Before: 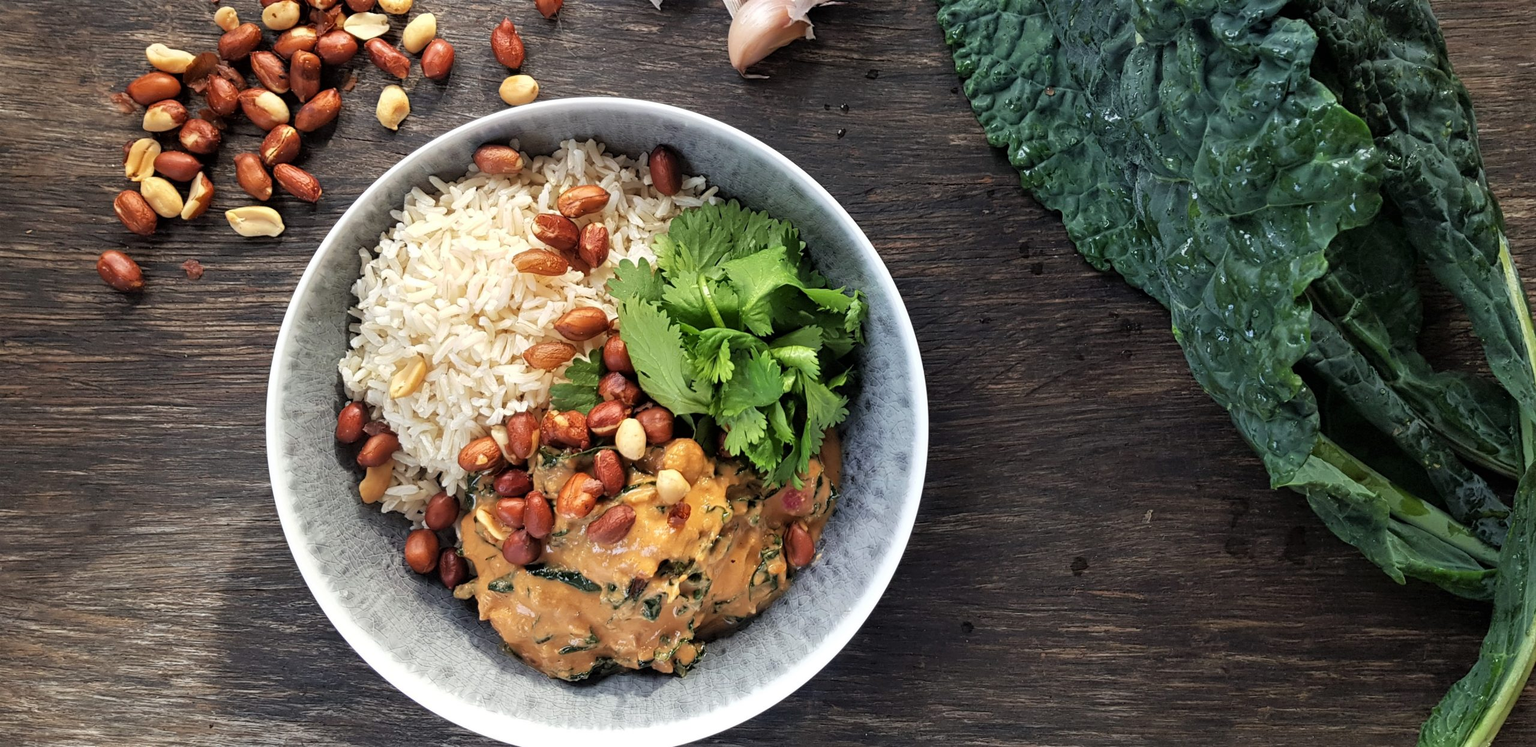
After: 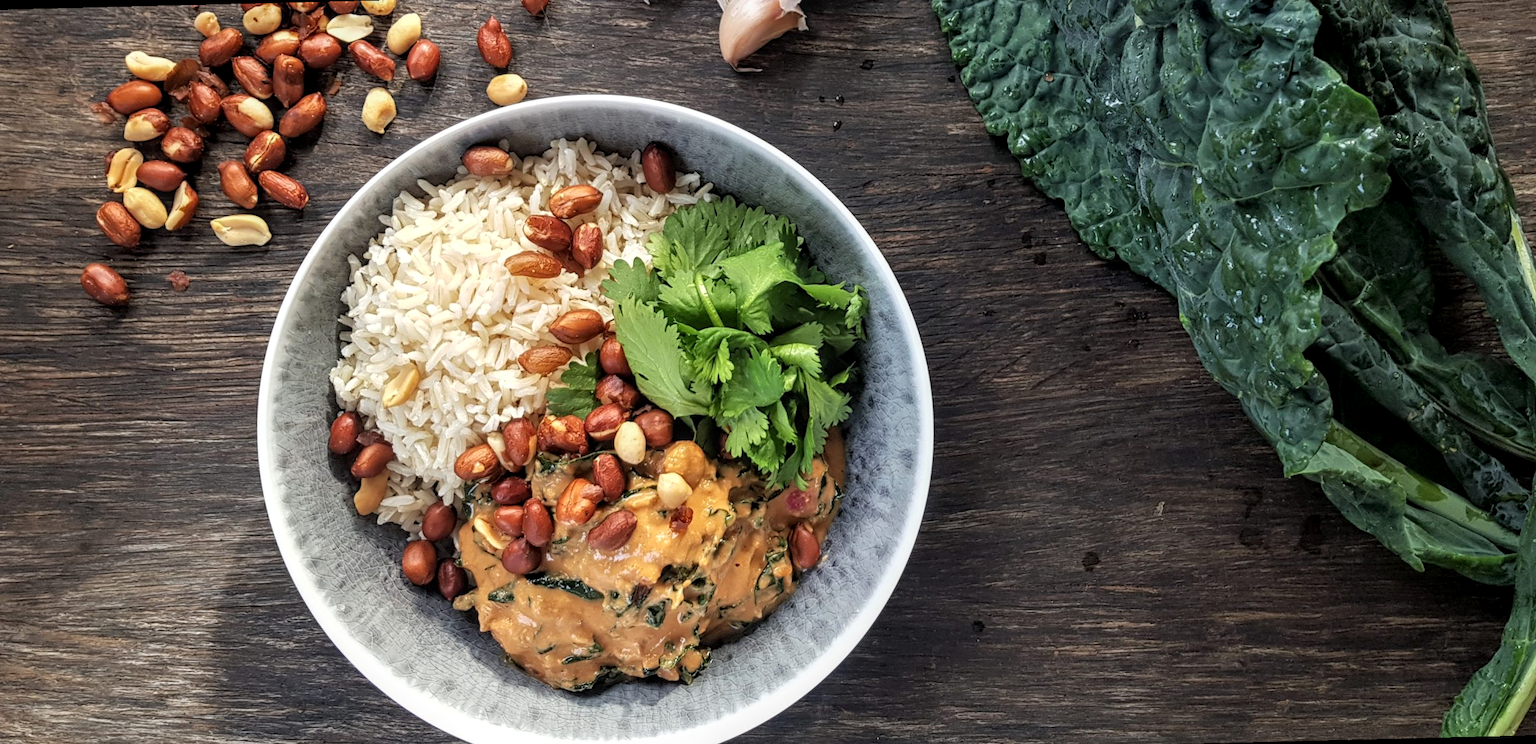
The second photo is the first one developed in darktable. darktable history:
local contrast: on, module defaults
rotate and perspective: rotation -1.42°, crop left 0.016, crop right 0.984, crop top 0.035, crop bottom 0.965
